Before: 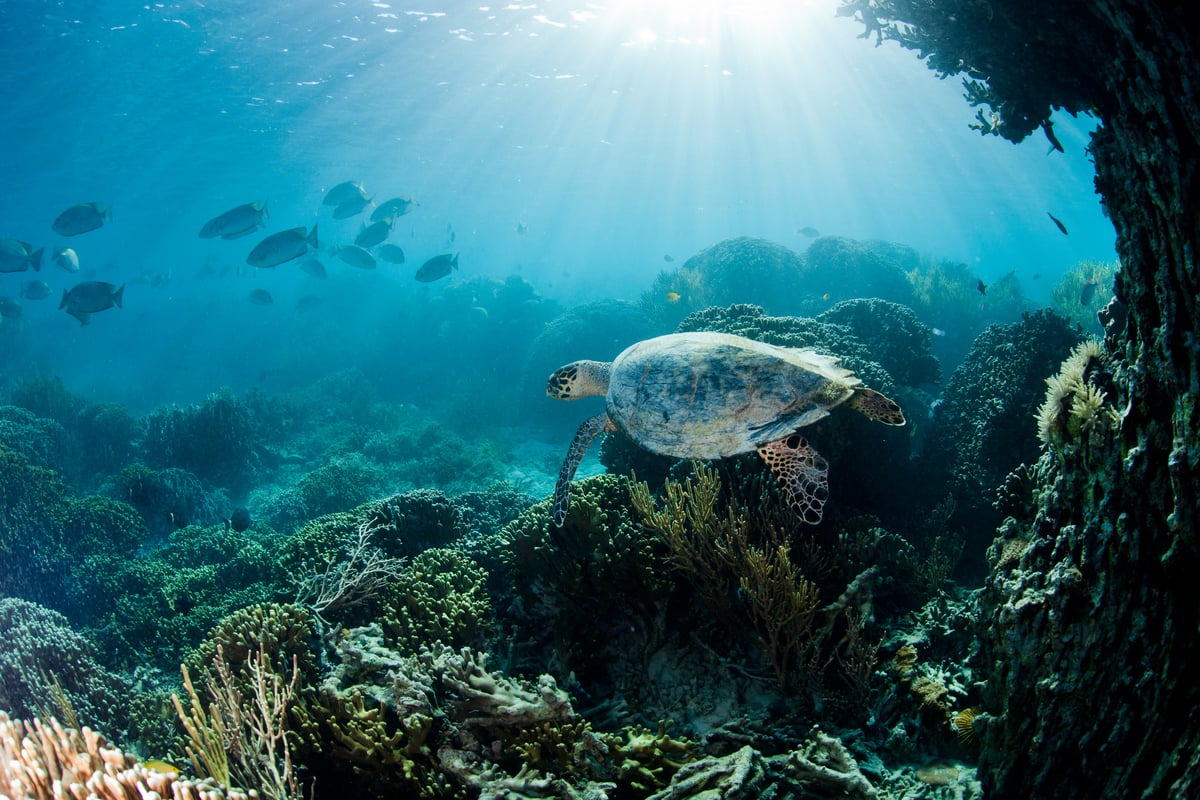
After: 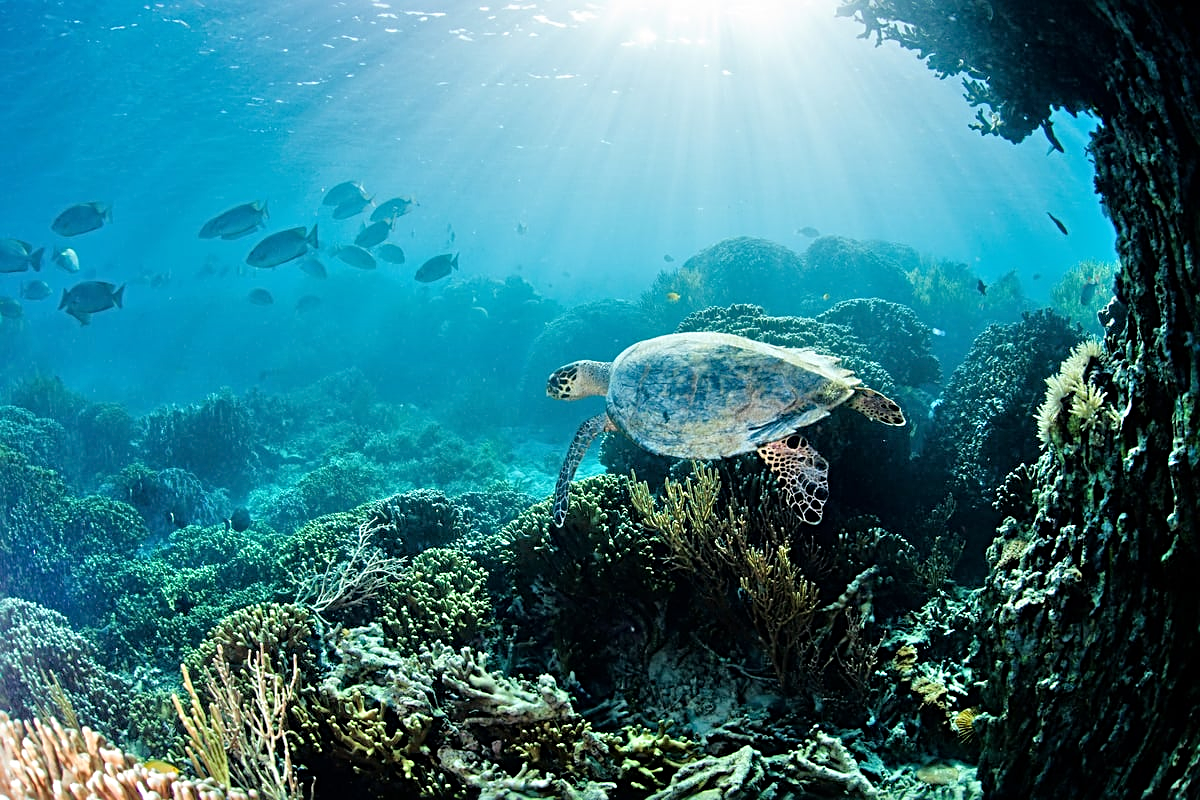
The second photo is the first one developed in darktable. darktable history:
tone equalizer: -7 EV 0.15 EV, -6 EV 0.6 EV, -5 EV 1.15 EV, -4 EV 1.33 EV, -3 EV 1.15 EV, -2 EV 0.6 EV, -1 EV 0.15 EV, mask exposure compensation -0.5 EV
sharpen: radius 3.119
